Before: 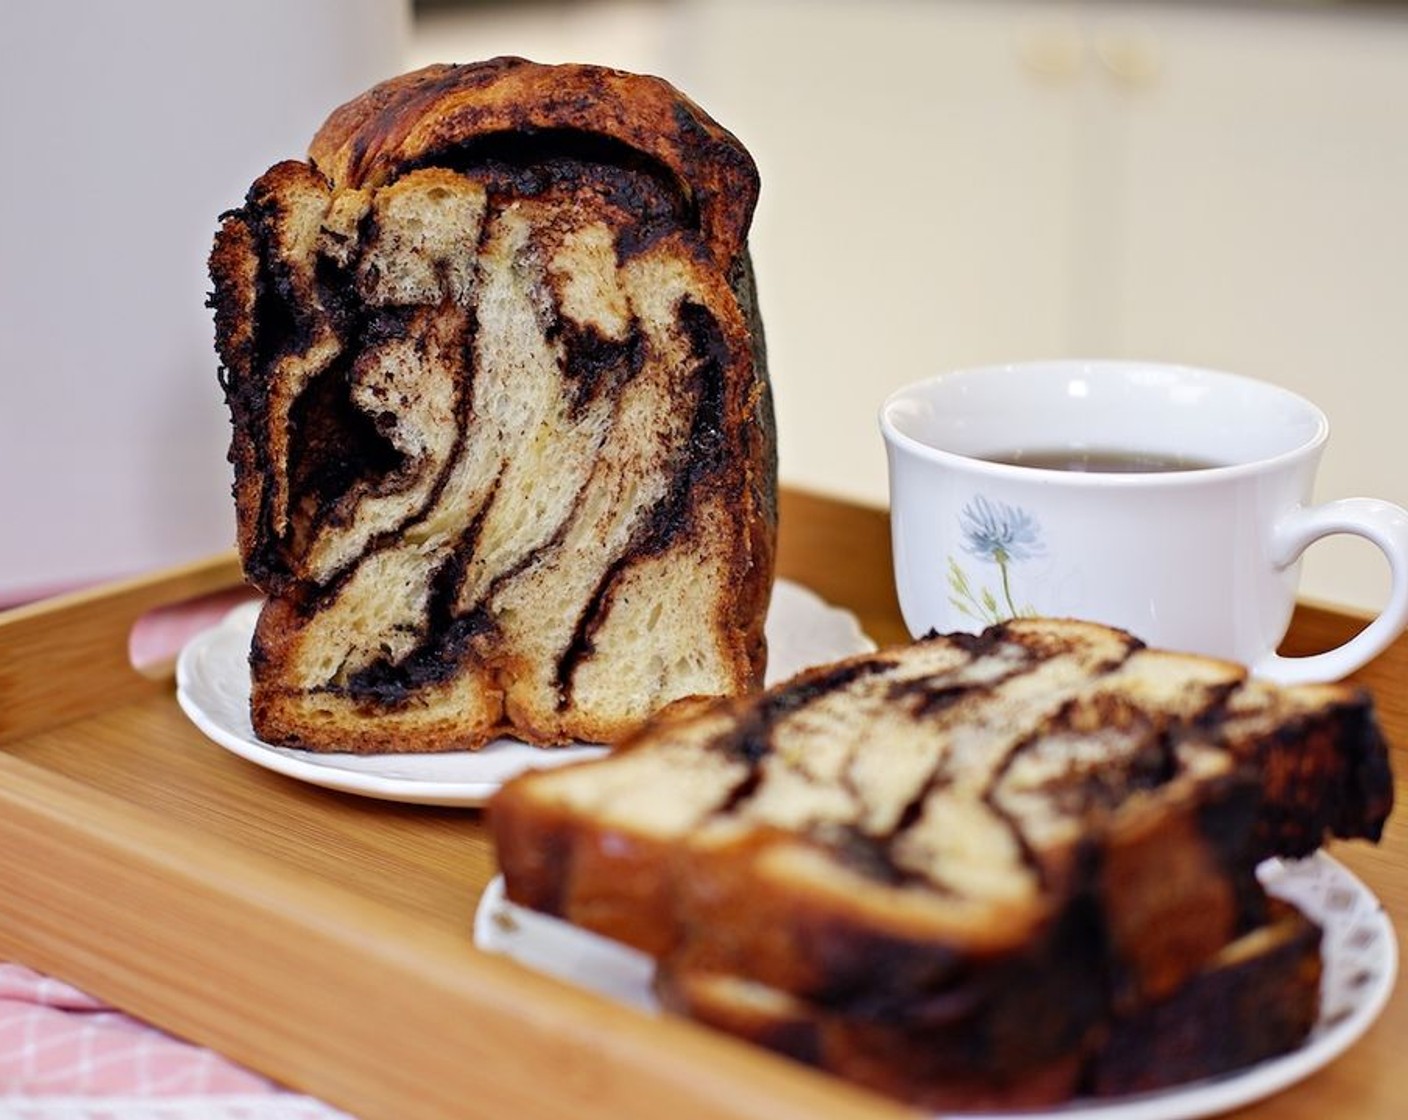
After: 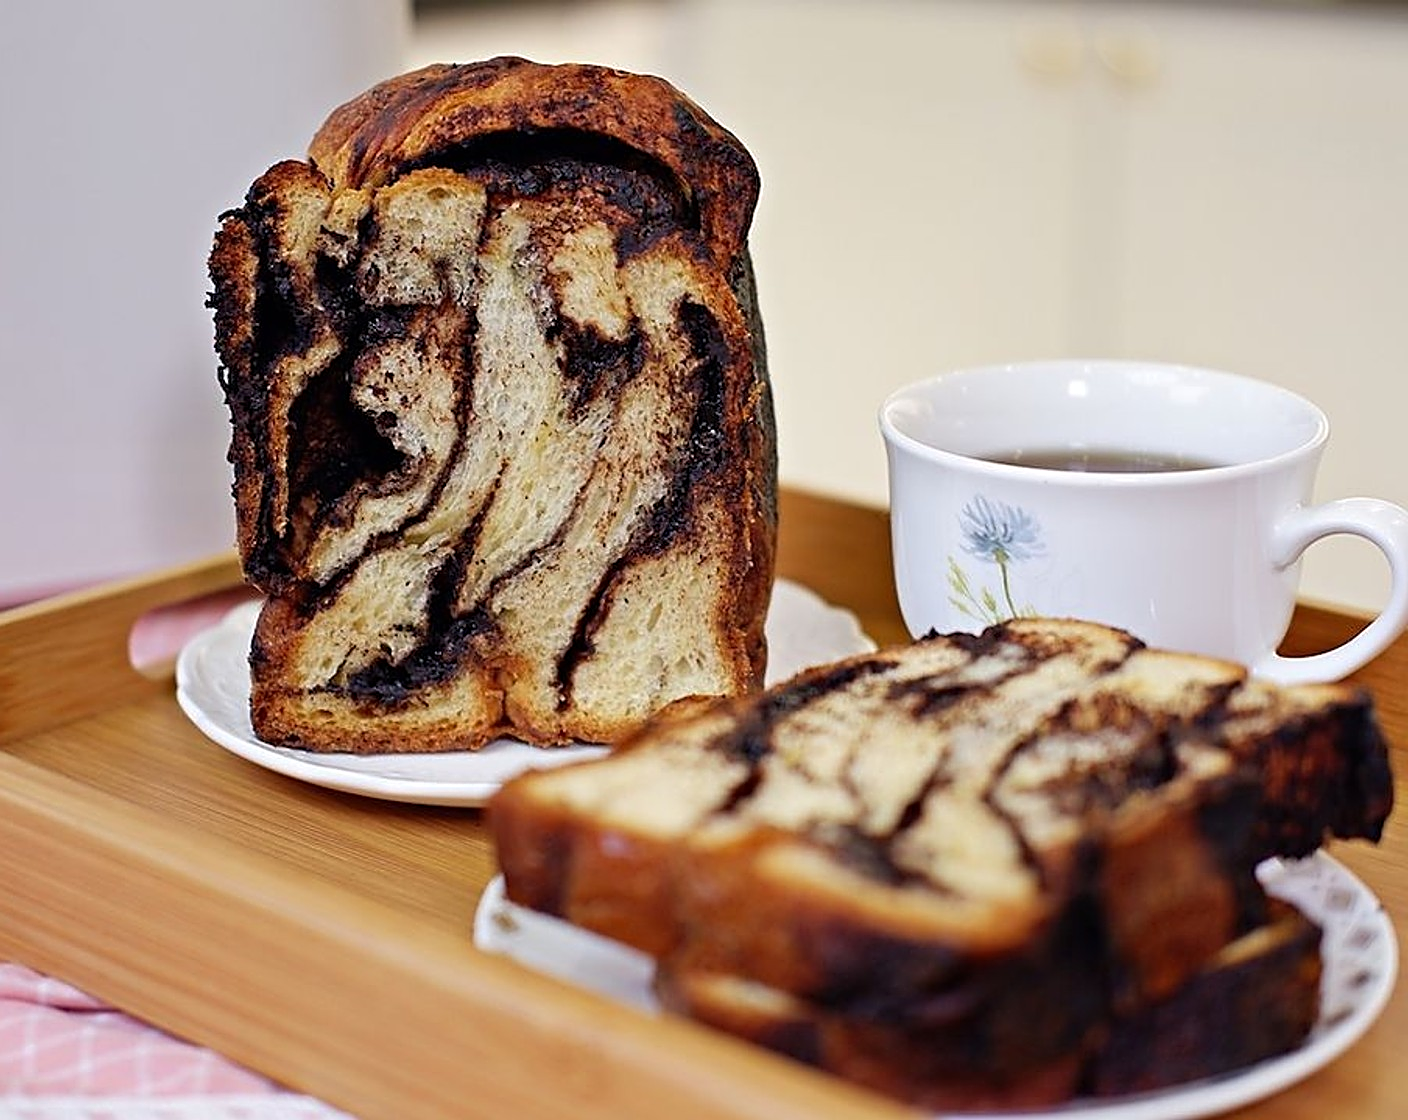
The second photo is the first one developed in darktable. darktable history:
exposure: compensate highlight preservation false
sharpen: amount 0.744
